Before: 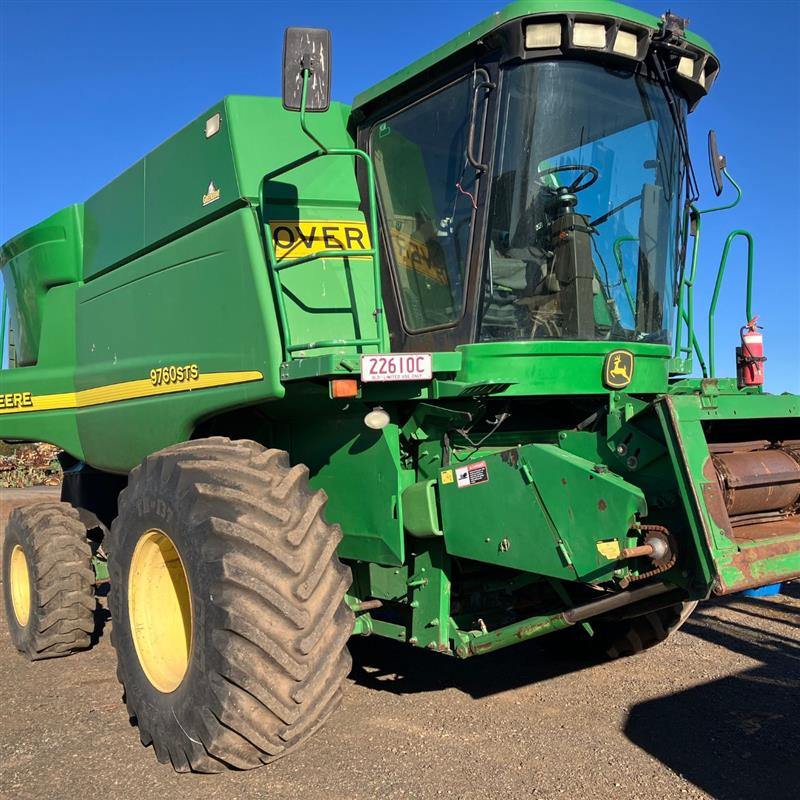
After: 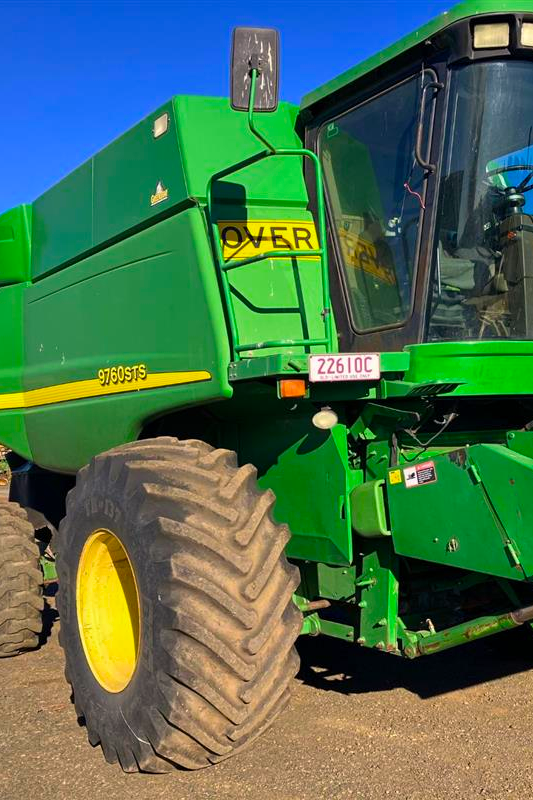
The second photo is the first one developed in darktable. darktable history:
color calibration: illuminant as shot in camera, x 0.358, y 0.373, temperature 4628.91 K
white balance: red 0.974, blue 1.044
color balance rgb: perceptual saturation grading › global saturation 30%, global vibrance 20%
crop and rotate: left 6.617%, right 26.717%
color correction: highlights a* 2.72, highlights b* 22.8
